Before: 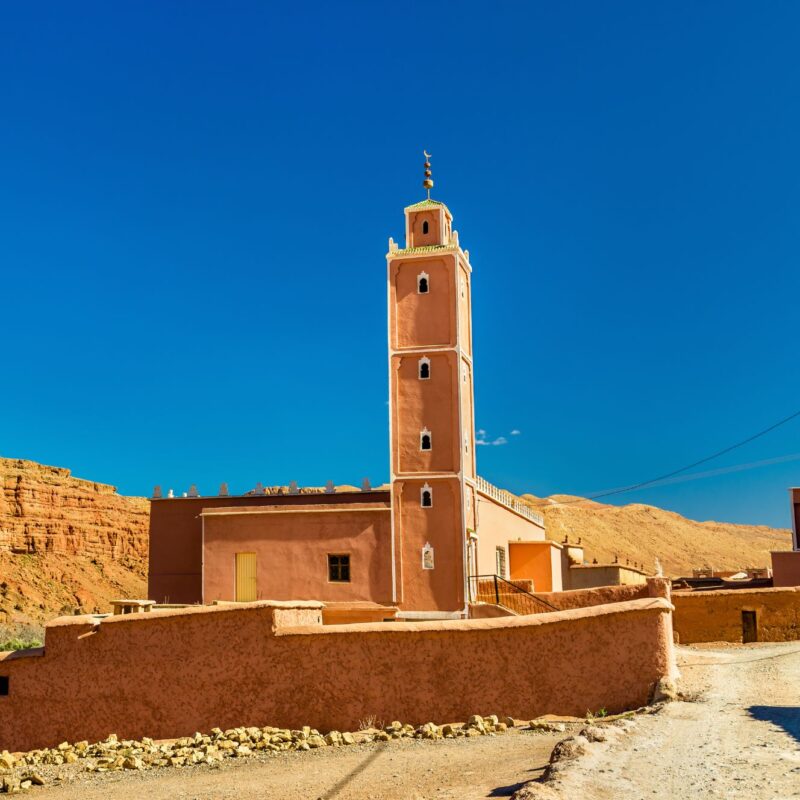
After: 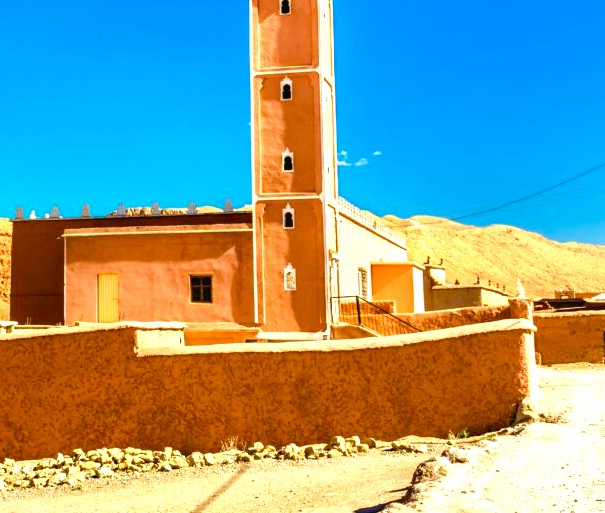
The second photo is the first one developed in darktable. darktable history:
crop and rotate: left 17.306%, top 34.883%, right 6.976%, bottom 0.87%
color balance rgb: global offset › luminance 0.227%, global offset › hue 168.74°, perceptual saturation grading › global saturation 20%, perceptual saturation grading › highlights -25.627%, perceptual saturation grading › shadows 49.966%, global vibrance 20%
tone equalizer: -8 EV -1.06 EV, -7 EV -0.995 EV, -6 EV -0.902 EV, -5 EV -0.603 EV, -3 EV 0.561 EV, -2 EV 0.843 EV, -1 EV 0.989 EV, +0 EV 1.06 EV
